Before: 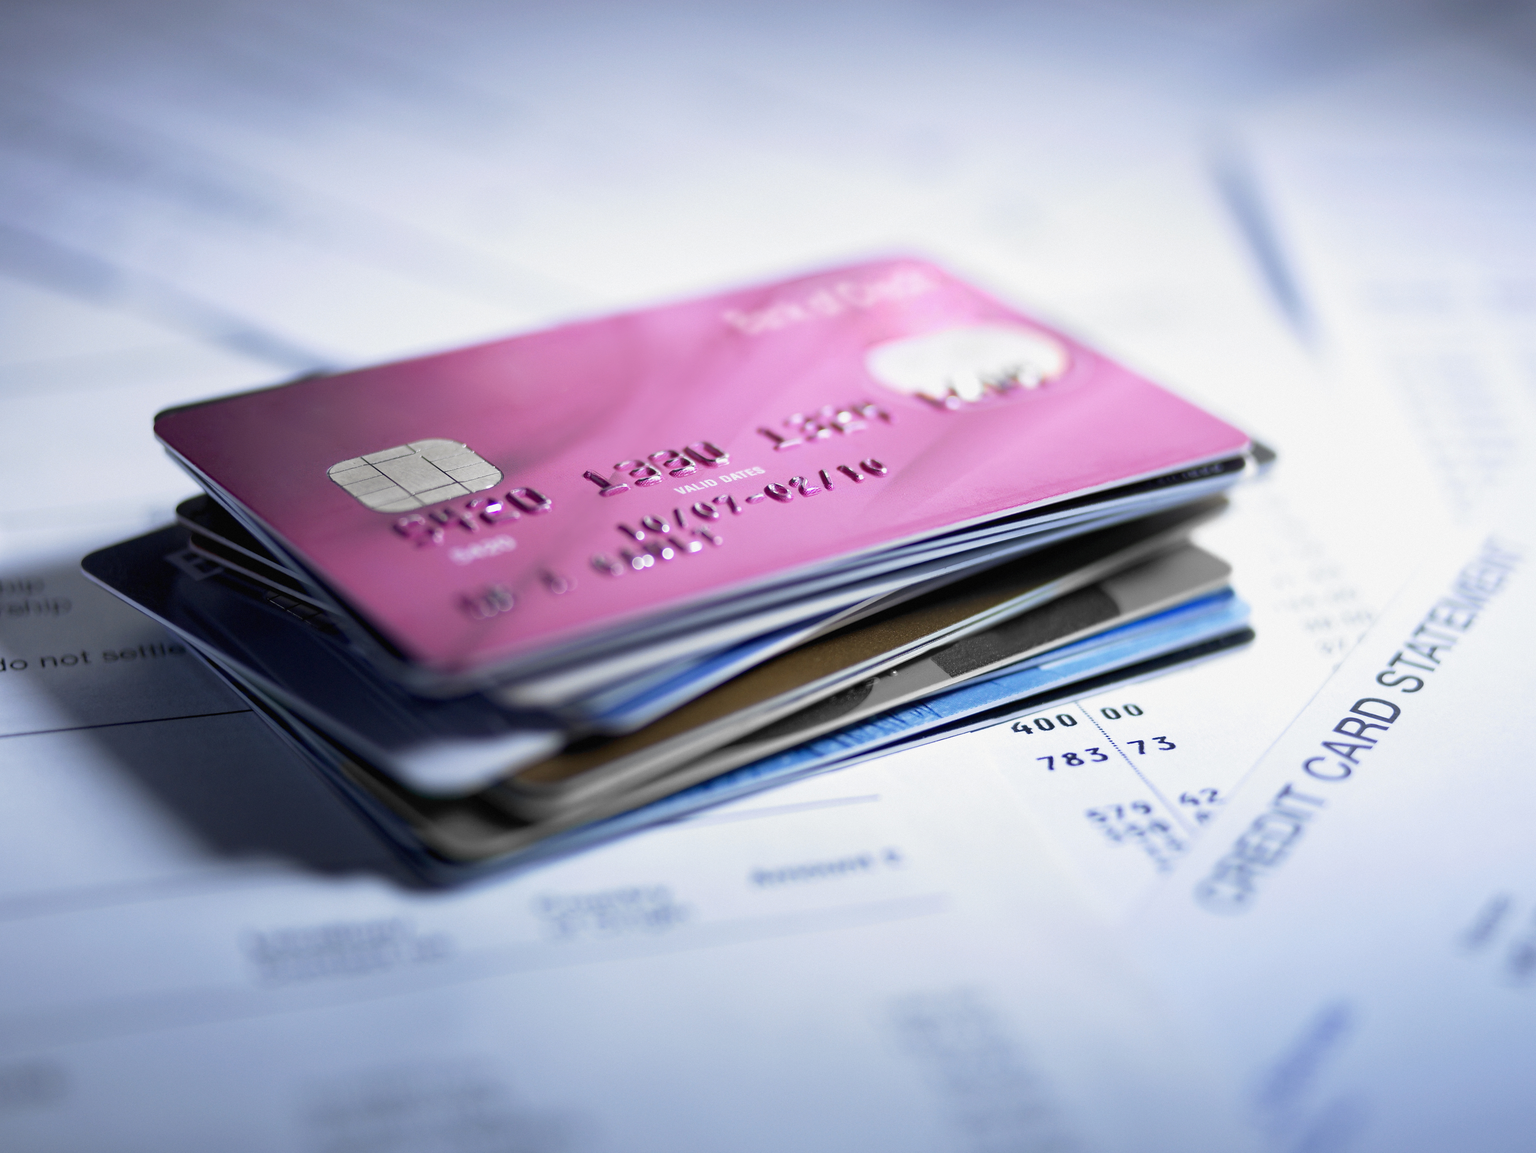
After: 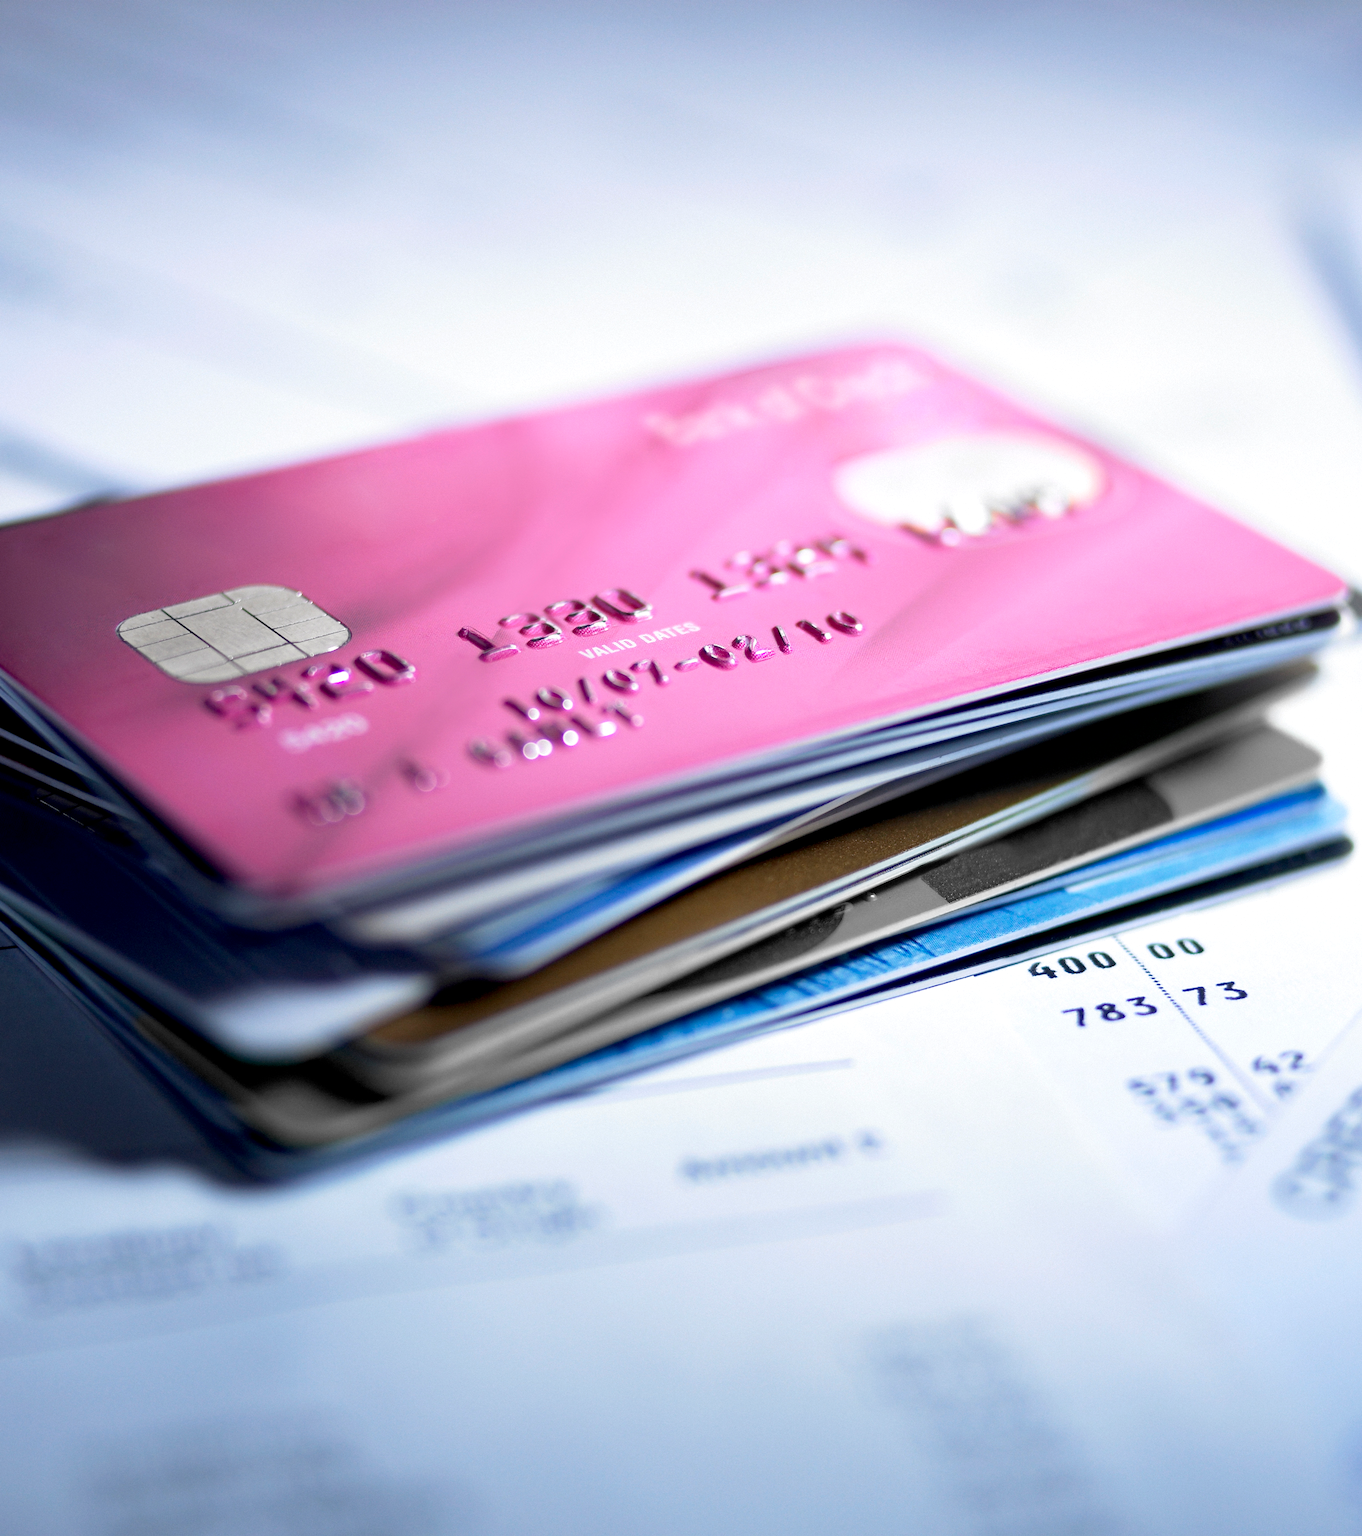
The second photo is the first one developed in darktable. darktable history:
crop and rotate: left 15.642%, right 17.8%
exposure: black level correction 0.002, exposure 0.148 EV, compensate exposure bias true, compensate highlight preservation false
